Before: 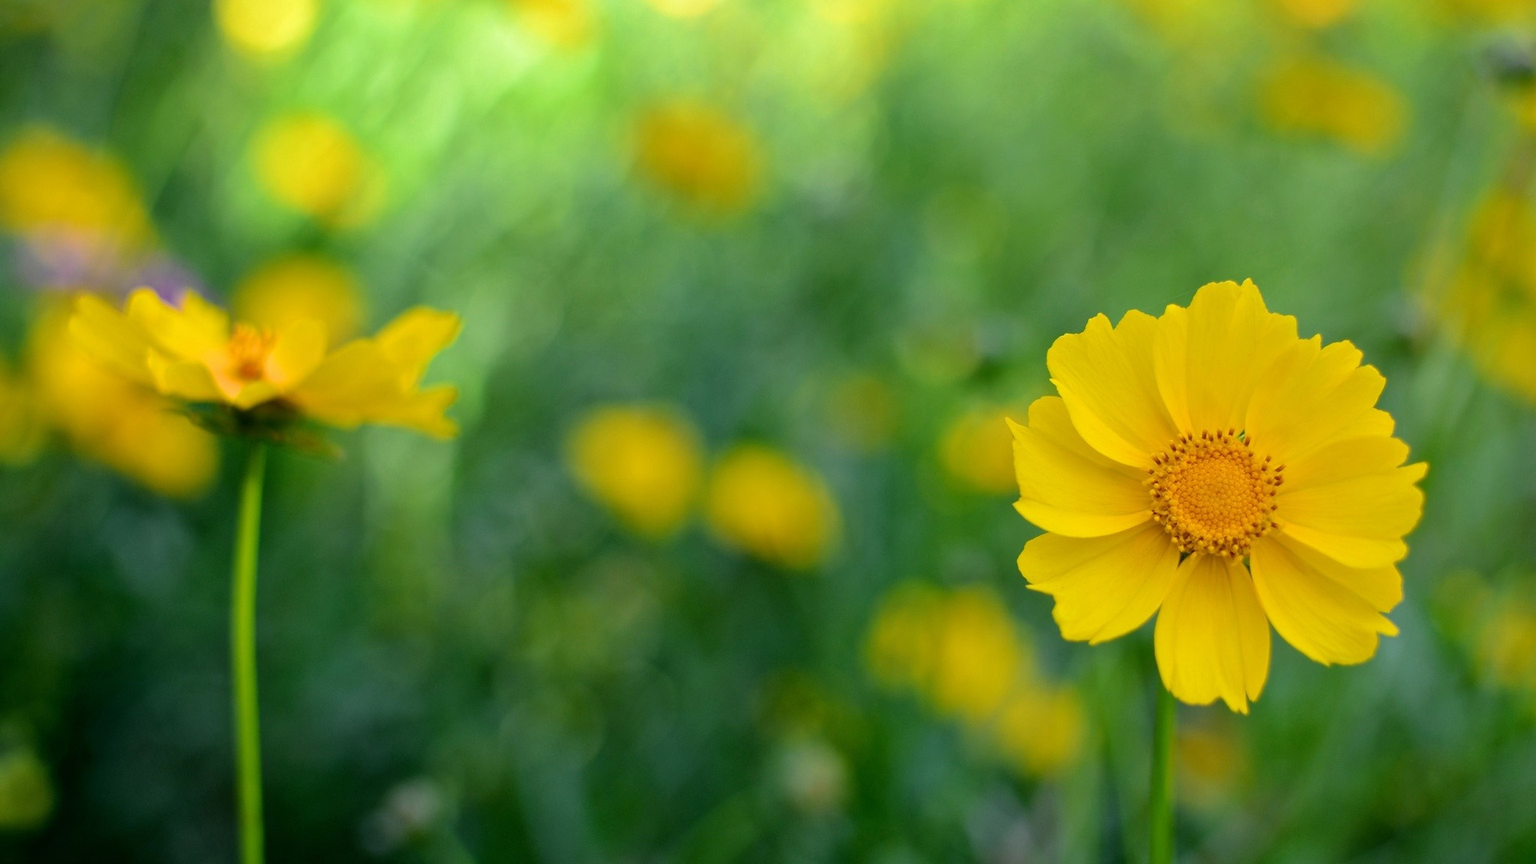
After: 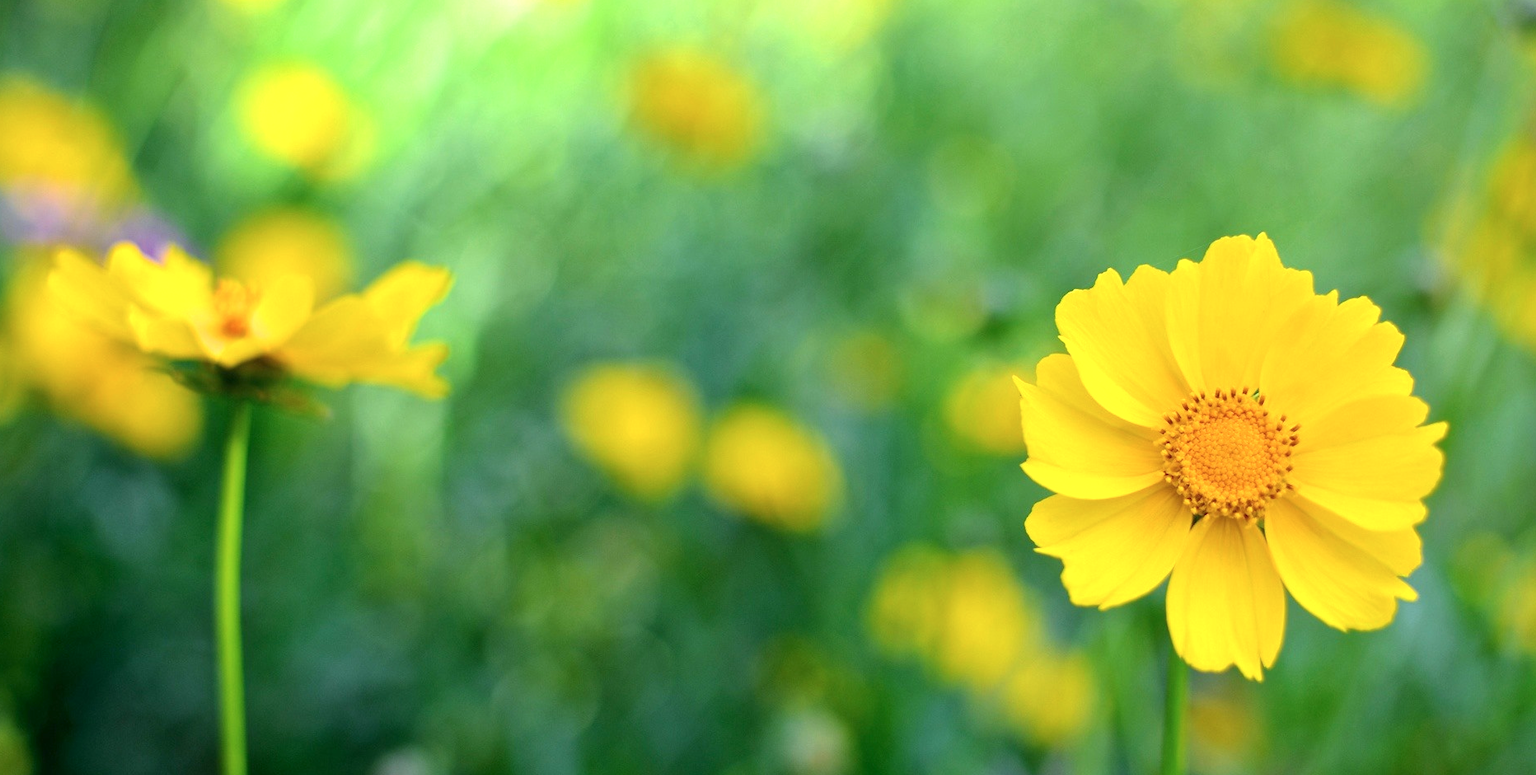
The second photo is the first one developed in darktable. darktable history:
crop: left 1.507%, top 6.147%, right 1.379%, bottom 6.637%
color calibration: illuminant as shot in camera, x 0.358, y 0.373, temperature 4628.91 K
color correction: highlights a* -0.182, highlights b* -0.124
exposure: exposure 0.657 EV, compensate highlight preservation false
